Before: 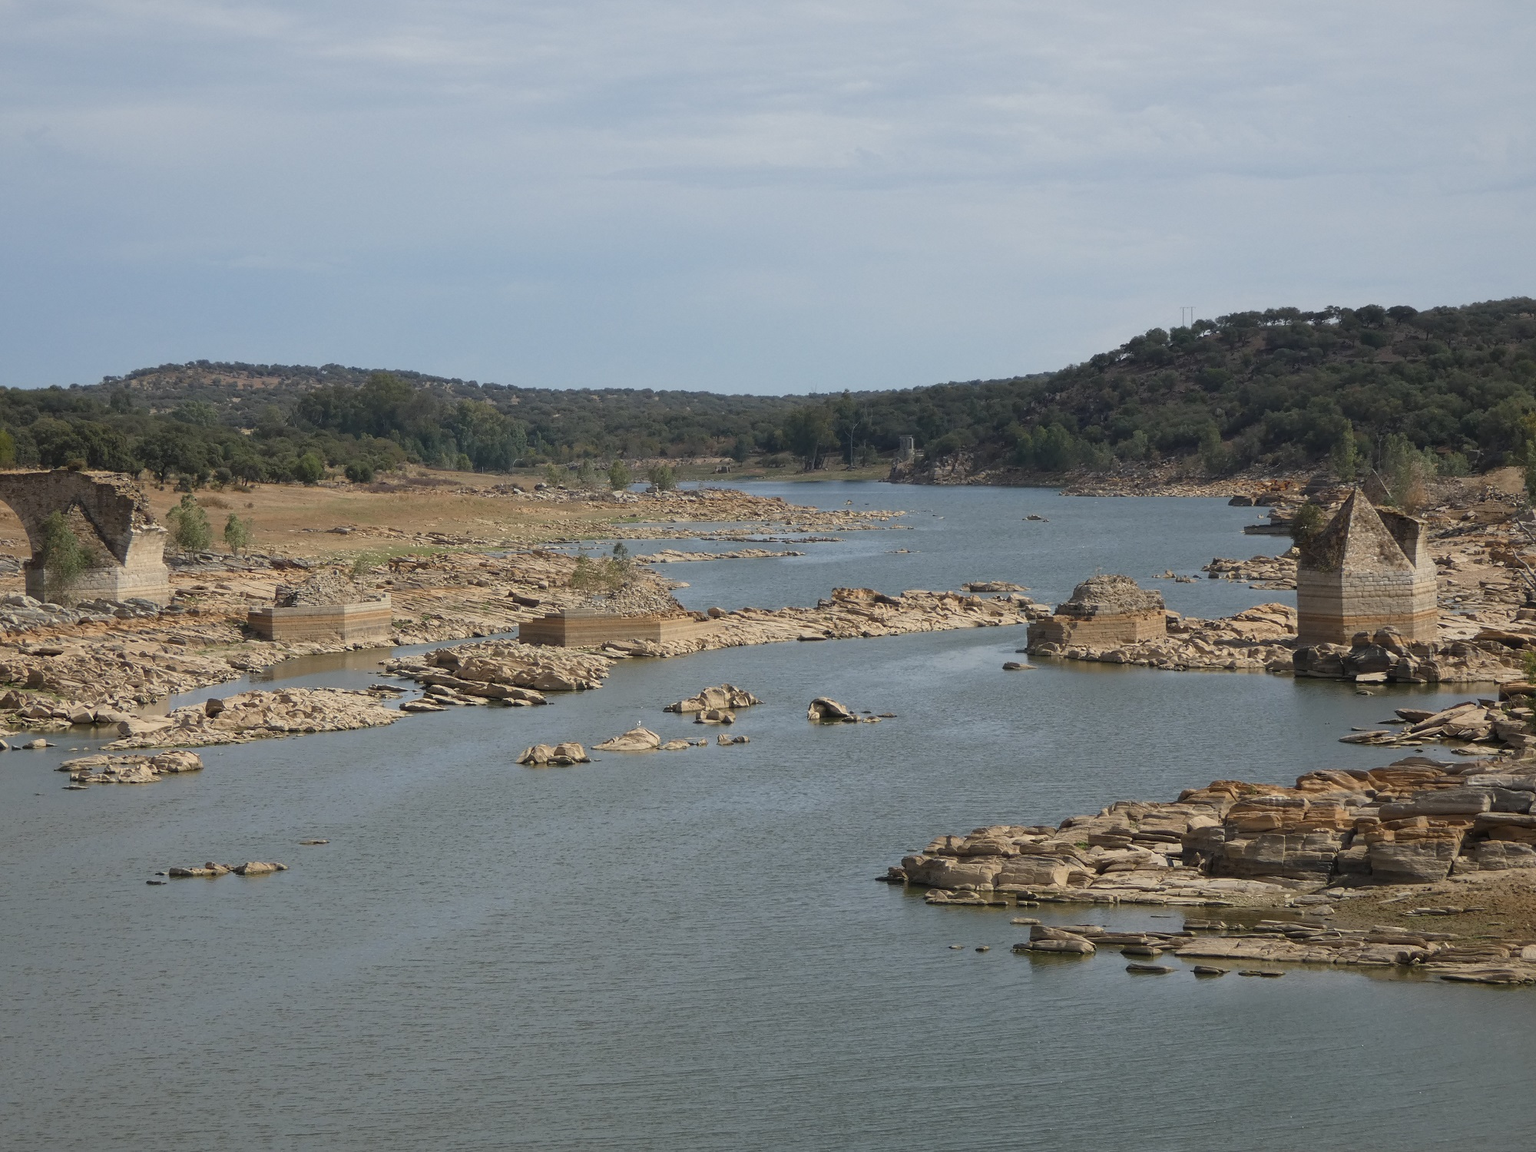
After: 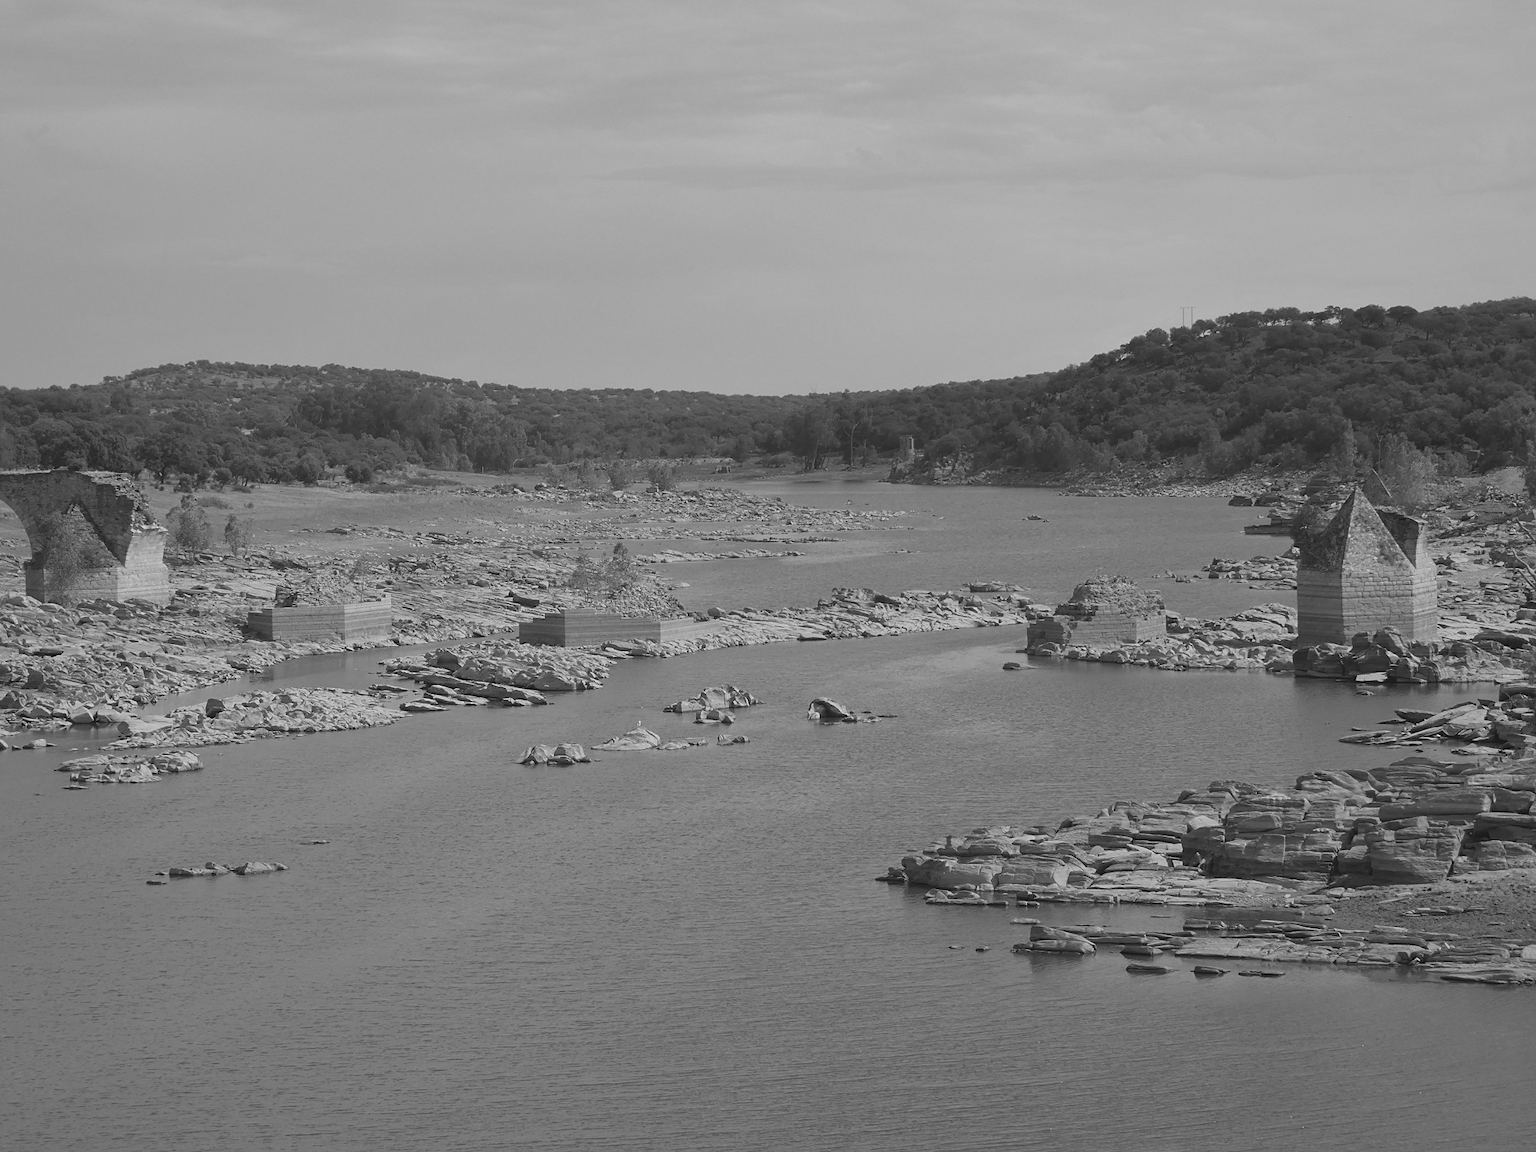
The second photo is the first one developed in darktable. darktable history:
shadows and highlights: radius 264.75, soften with gaussian
local contrast: highlights 68%, shadows 68%, detail 82%, midtone range 0.325
monochrome: on, module defaults
sharpen: amount 0.2
